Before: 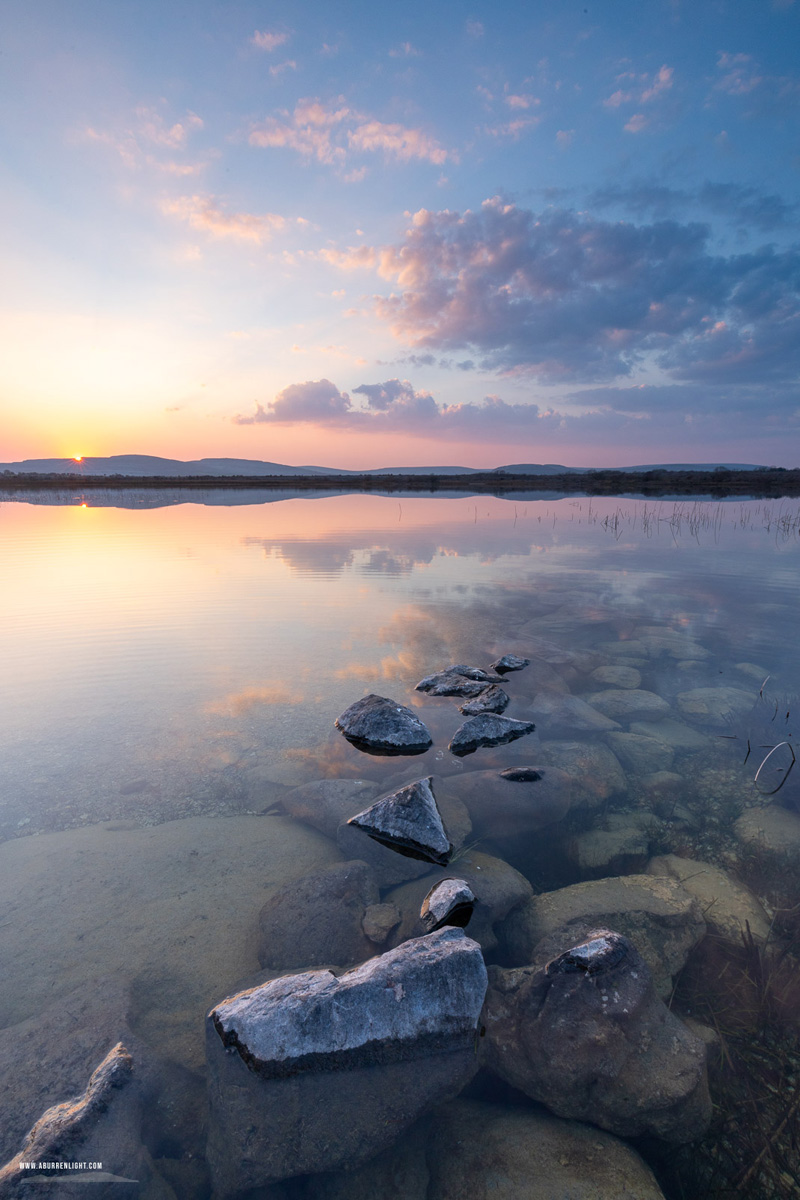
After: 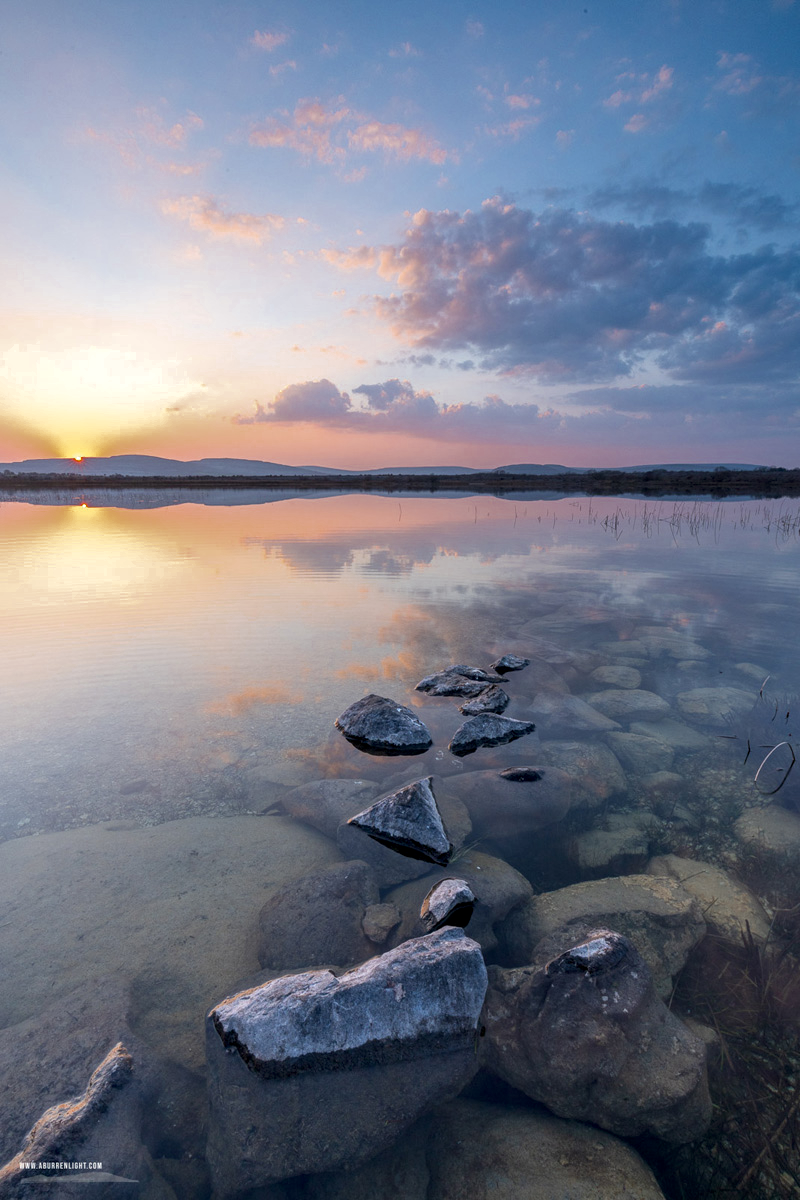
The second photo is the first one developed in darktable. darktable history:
color zones: curves: ch0 [(0.11, 0.396) (0.195, 0.36) (0.25, 0.5) (0.303, 0.412) (0.357, 0.544) (0.75, 0.5) (0.967, 0.328)]; ch1 [(0, 0.468) (0.112, 0.512) (0.202, 0.6) (0.25, 0.5) (0.307, 0.352) (0.357, 0.544) (0.75, 0.5) (0.963, 0.524)]
local contrast: on, module defaults
